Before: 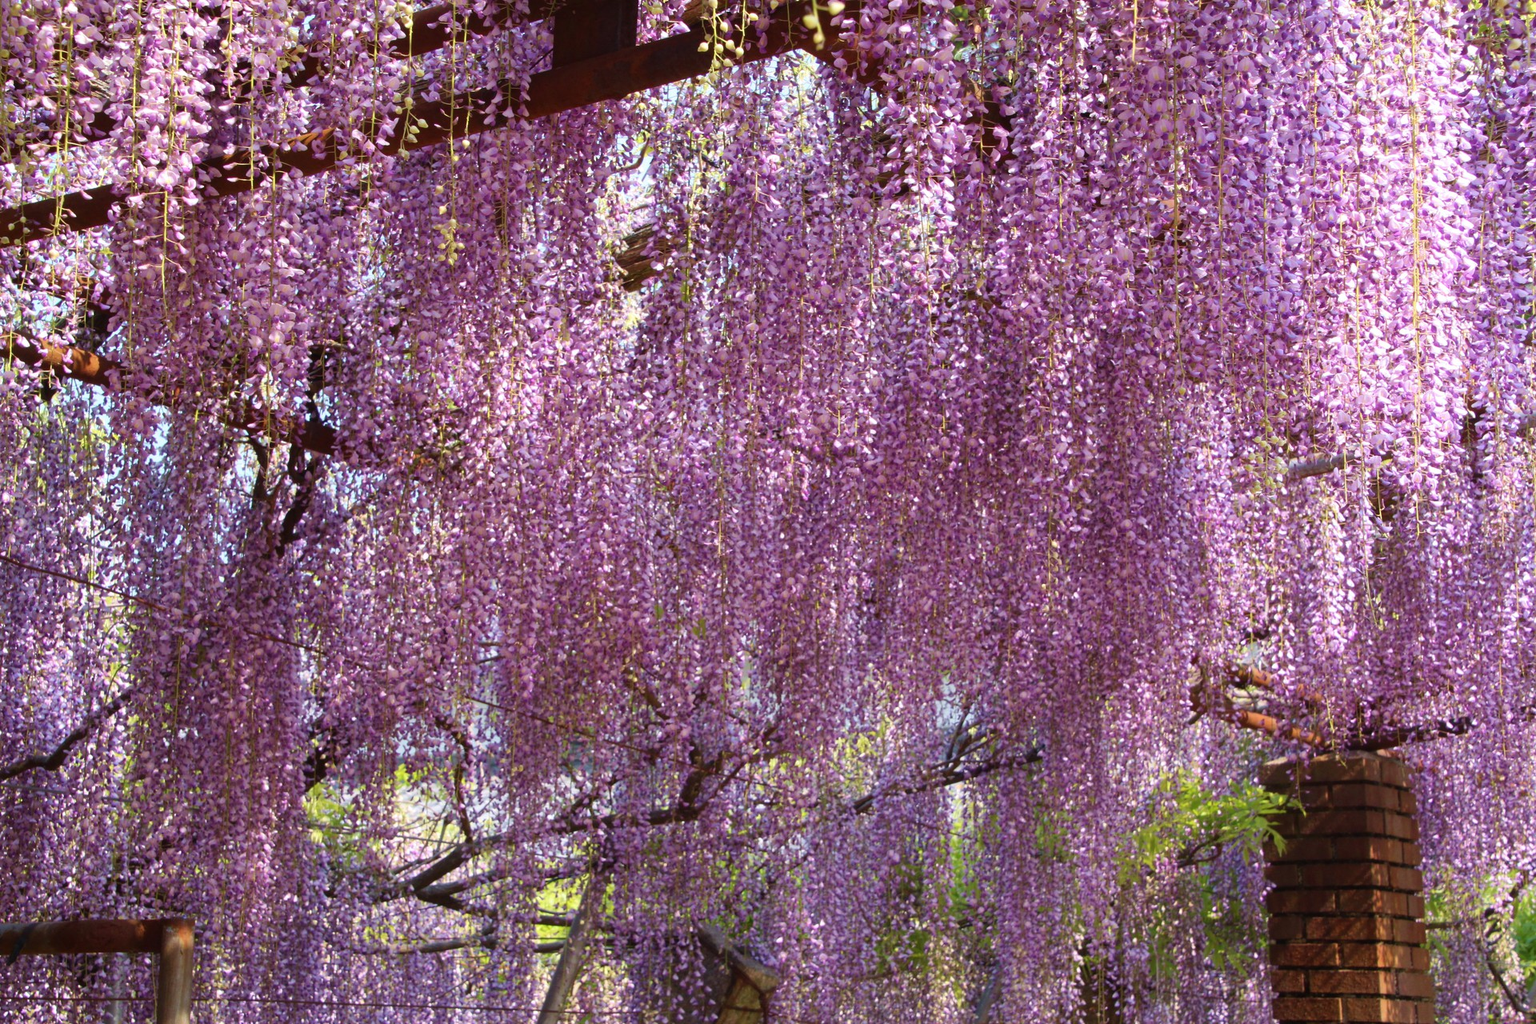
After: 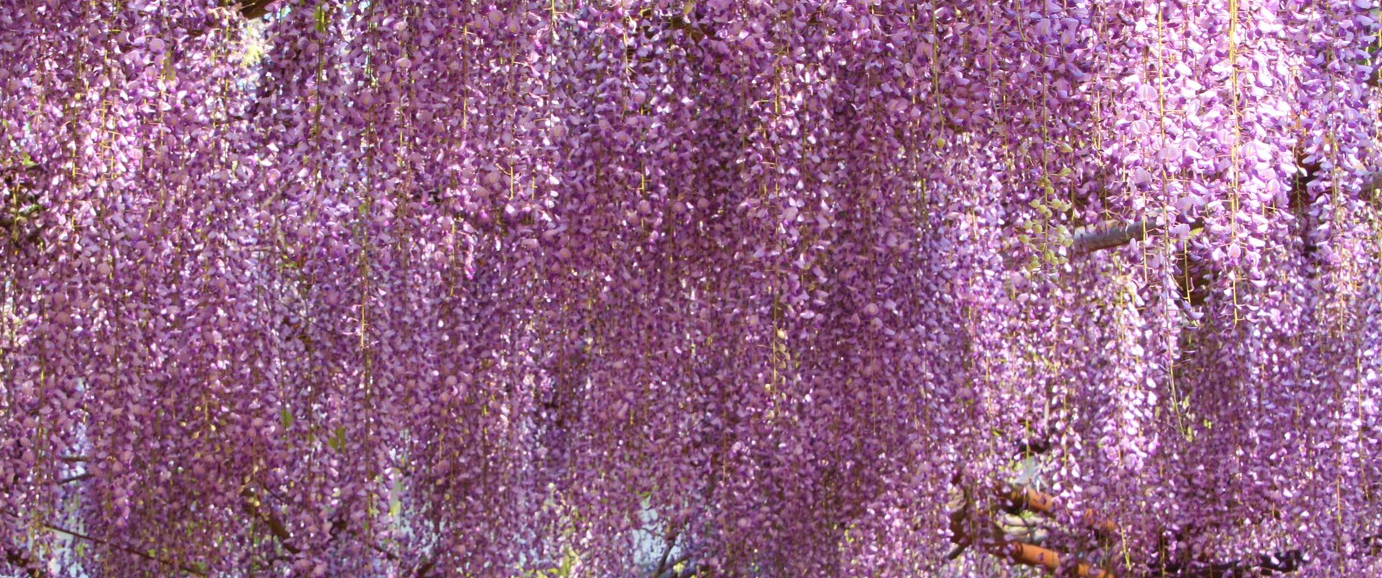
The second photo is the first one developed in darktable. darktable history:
crop and rotate: left 27.994%, top 27.075%, bottom 27.741%
